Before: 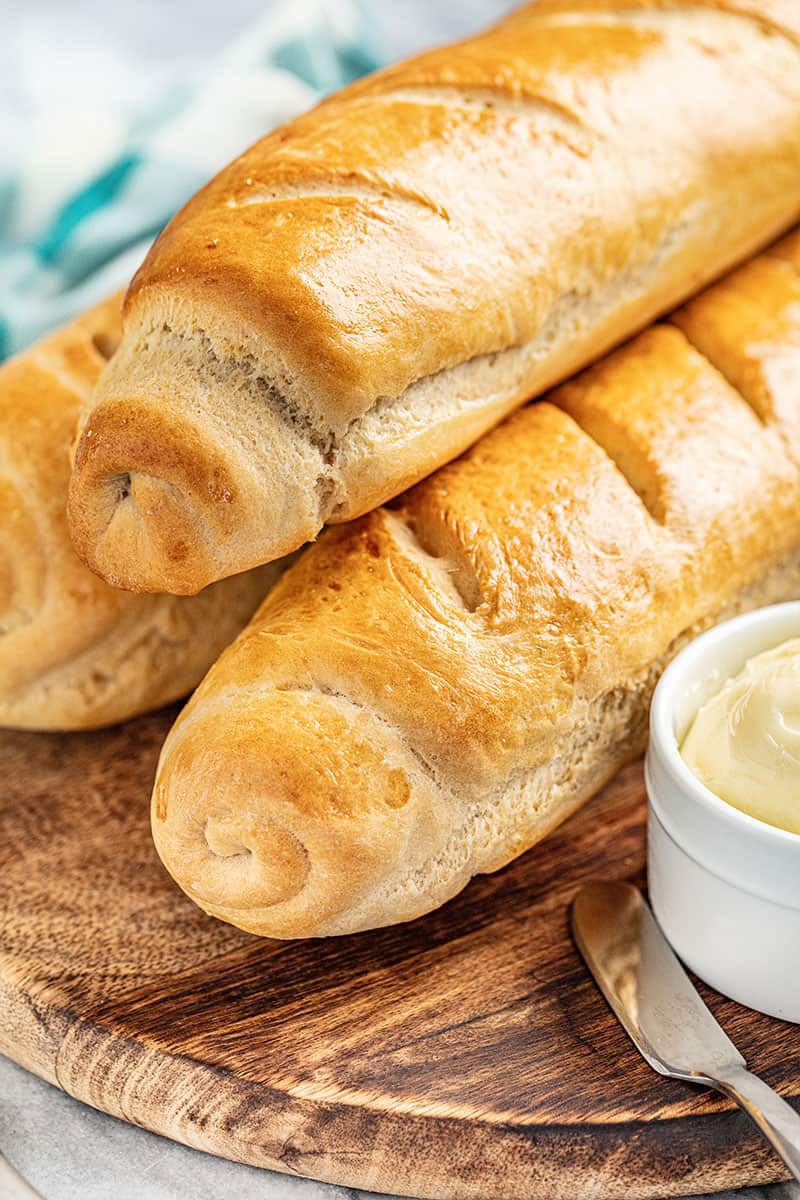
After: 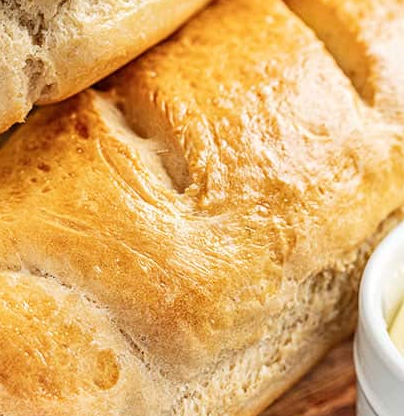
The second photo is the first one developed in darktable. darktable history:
crop: left 36.434%, top 34.948%, right 13.006%, bottom 30.382%
